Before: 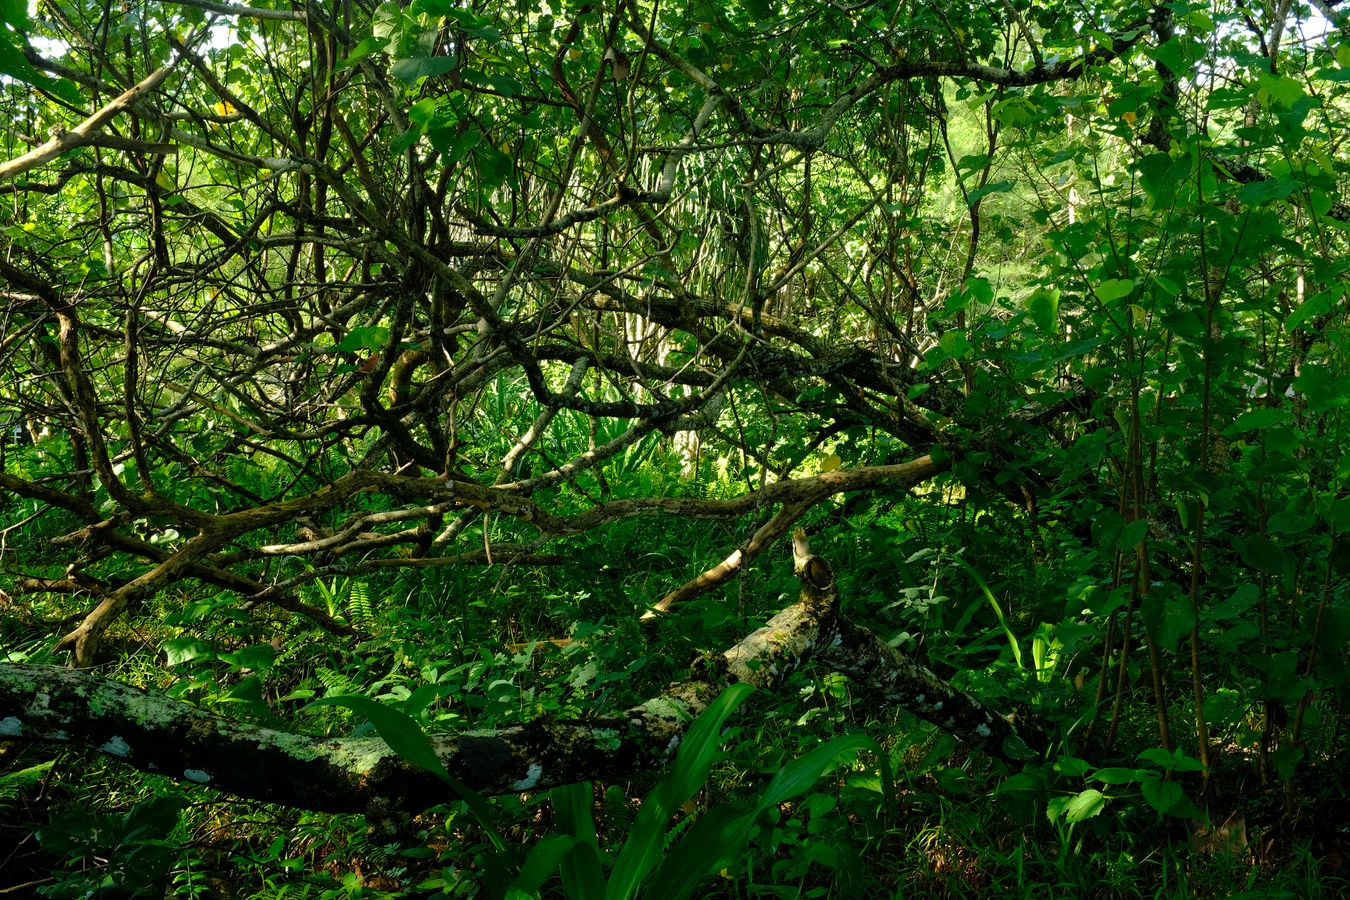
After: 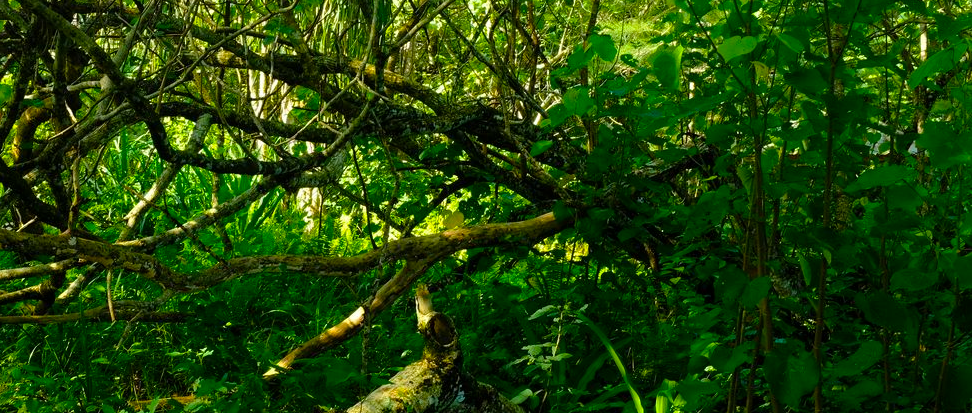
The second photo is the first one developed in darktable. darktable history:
color balance rgb: perceptual saturation grading › global saturation 30%, global vibrance 20%
crop and rotate: left 27.938%, top 27.046%, bottom 27.046%
